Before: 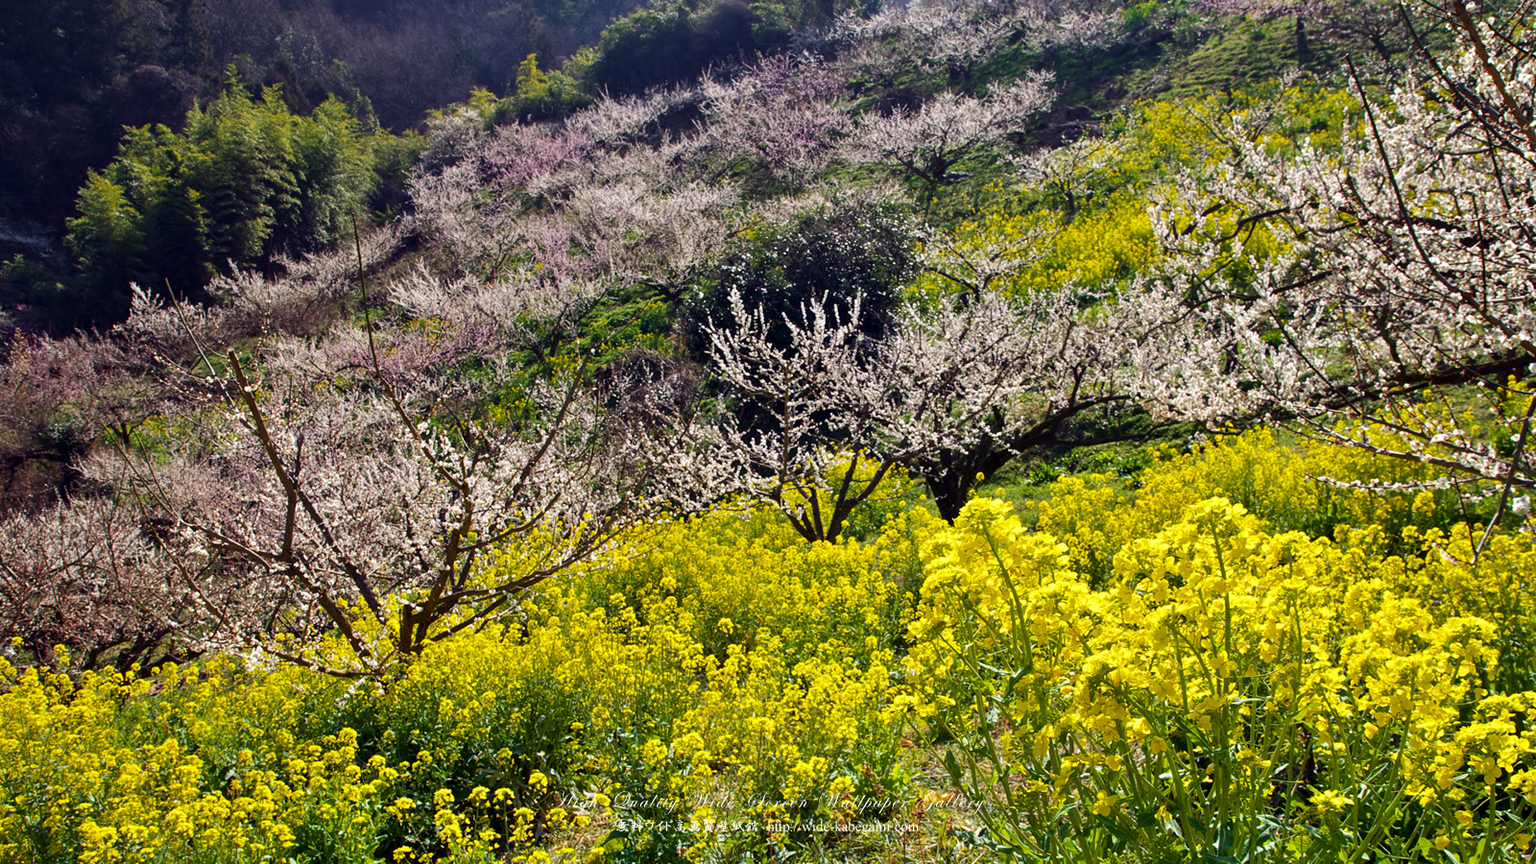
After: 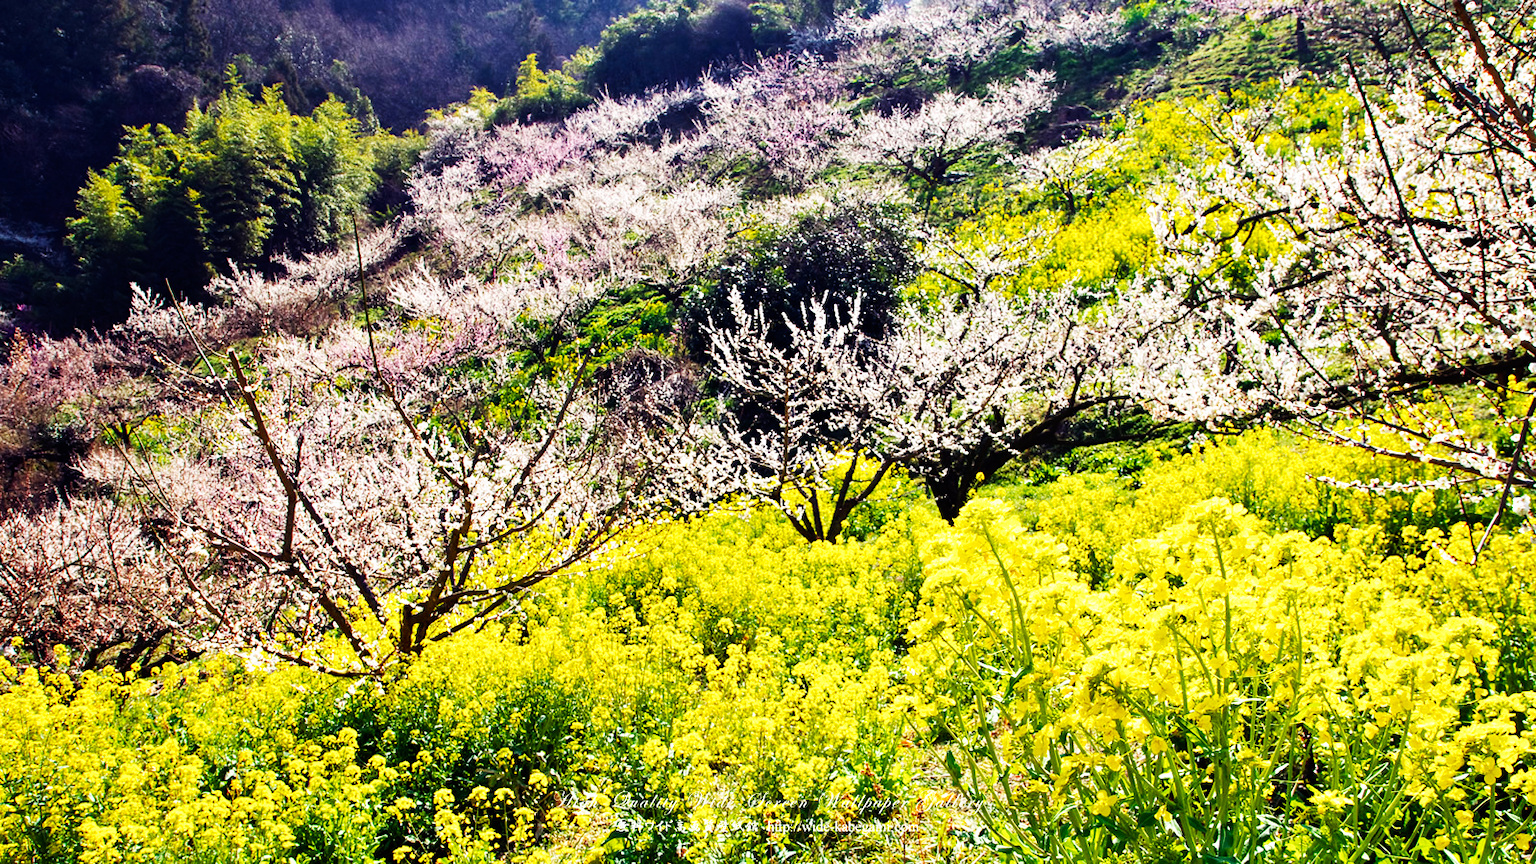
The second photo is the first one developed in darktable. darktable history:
exposure: compensate highlight preservation false
base curve: curves: ch0 [(0, 0) (0.007, 0.004) (0.027, 0.03) (0.046, 0.07) (0.207, 0.54) (0.442, 0.872) (0.673, 0.972) (1, 1)], preserve colors none
